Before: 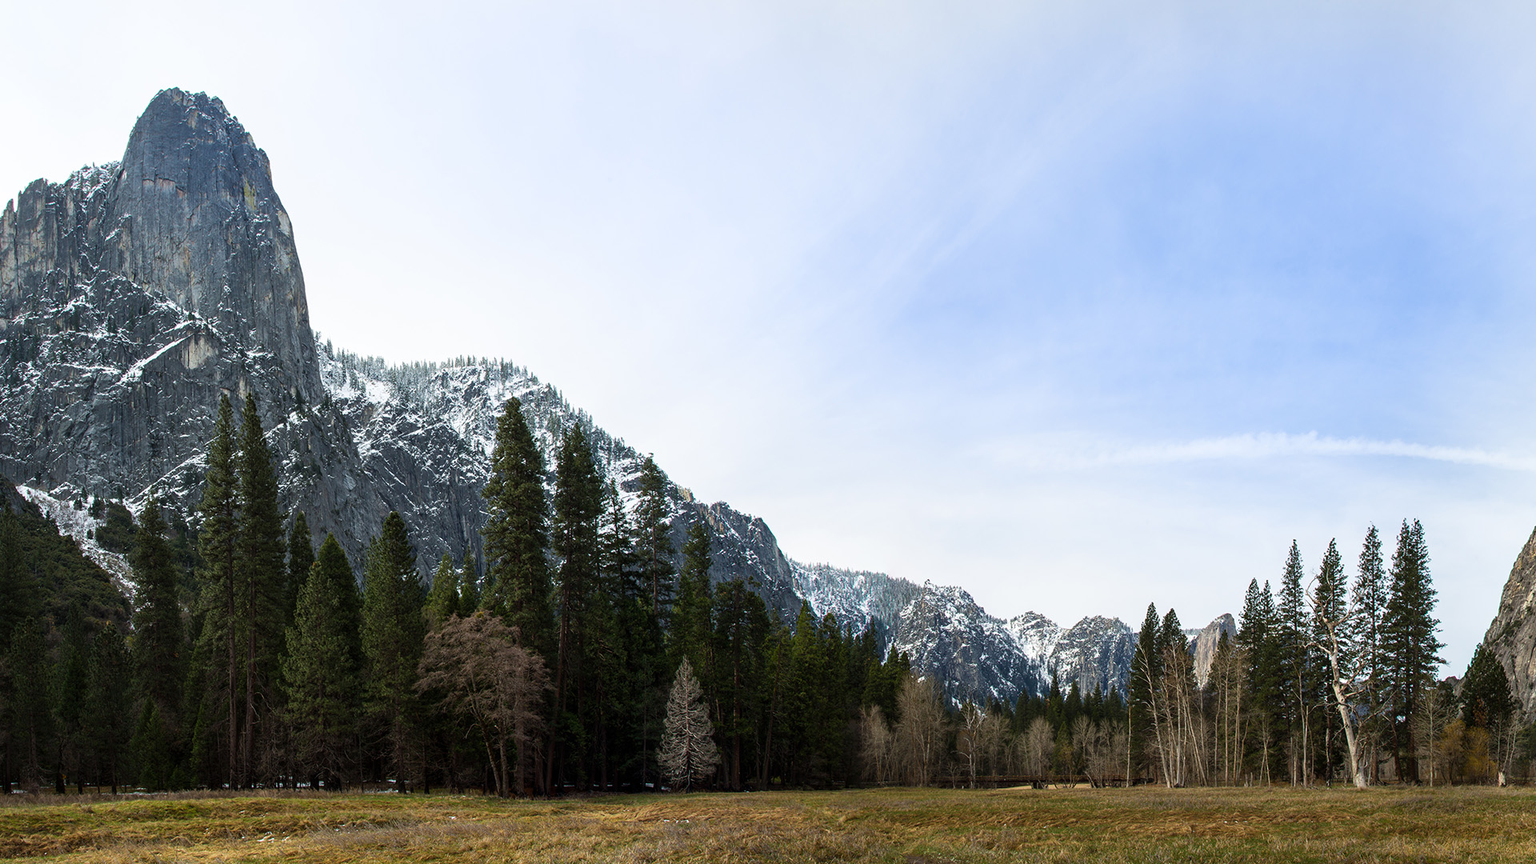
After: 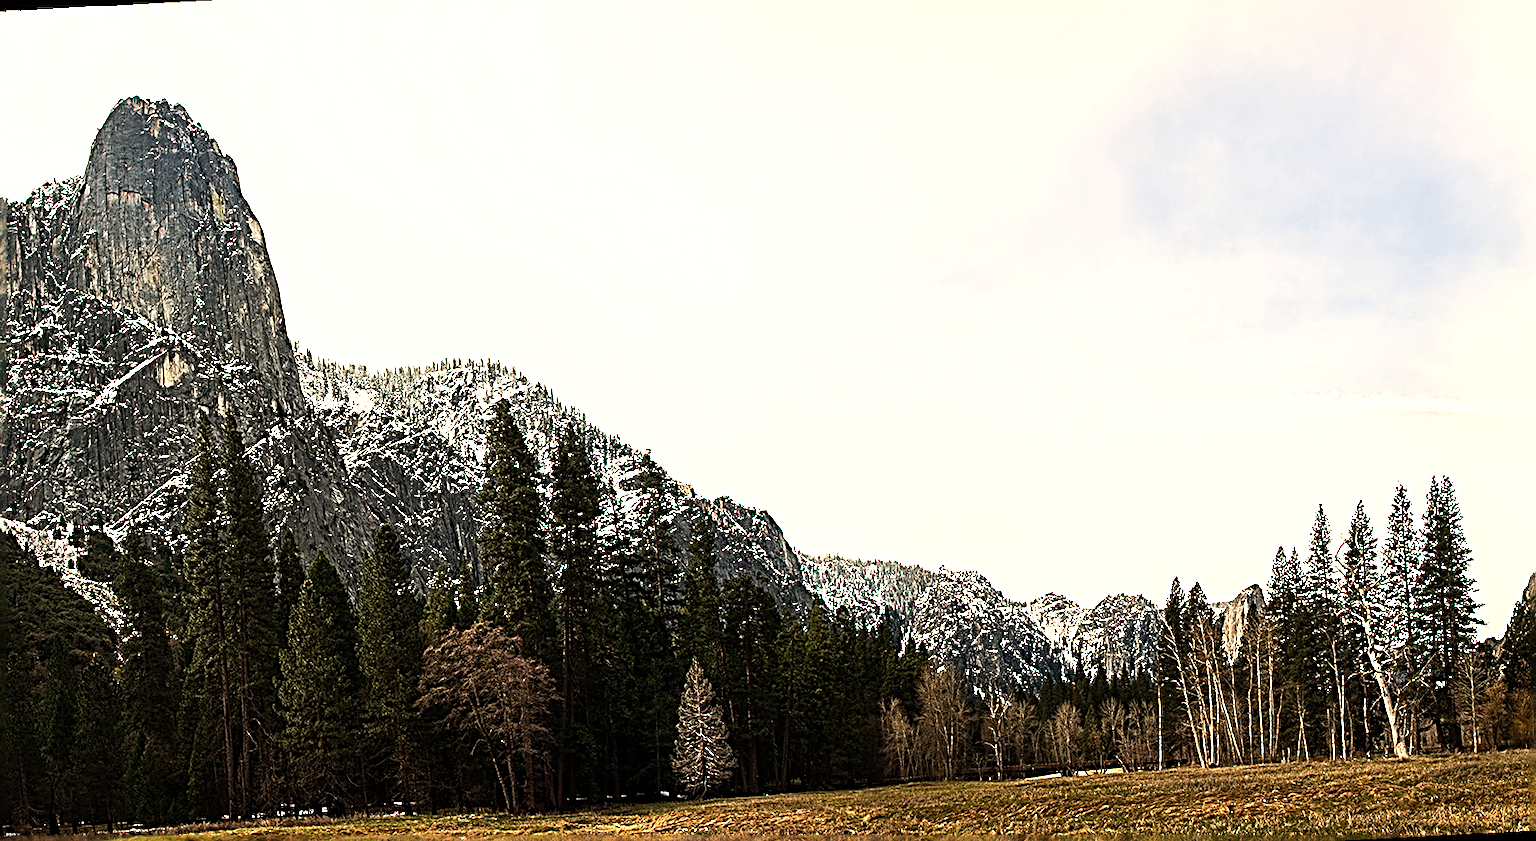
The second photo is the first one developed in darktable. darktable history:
rotate and perspective: rotation -3°, crop left 0.031, crop right 0.968, crop top 0.07, crop bottom 0.93
sharpen: radius 3.158, amount 1.731
color correction: highlights a* 3.84, highlights b* 5.07
tone equalizer: -8 EV -0.75 EV, -7 EV -0.7 EV, -6 EV -0.6 EV, -5 EV -0.4 EV, -3 EV 0.4 EV, -2 EV 0.6 EV, -1 EV 0.7 EV, +0 EV 0.75 EV, edges refinement/feathering 500, mask exposure compensation -1.57 EV, preserve details no
white balance: red 1.123, blue 0.83
